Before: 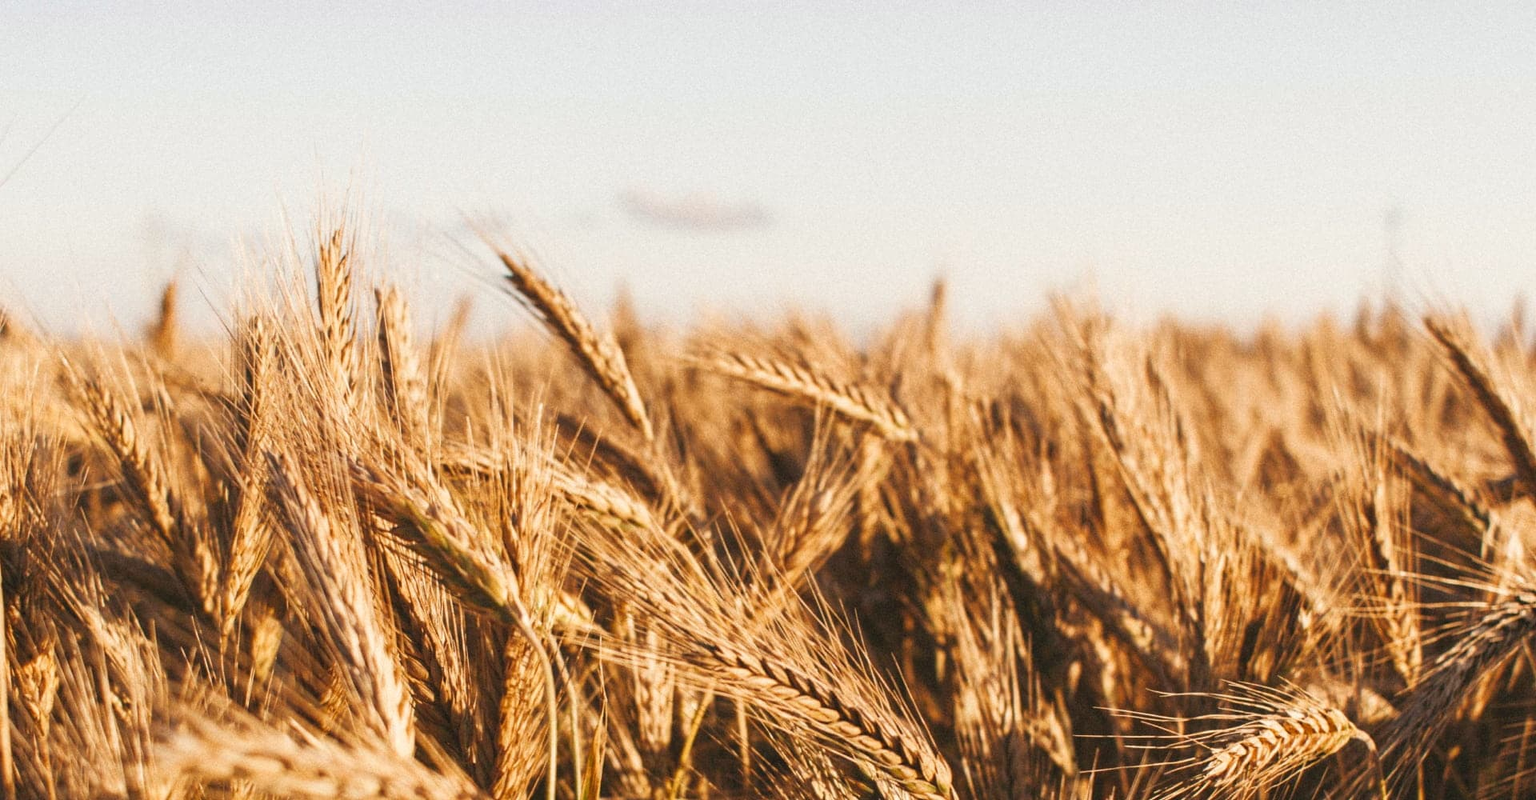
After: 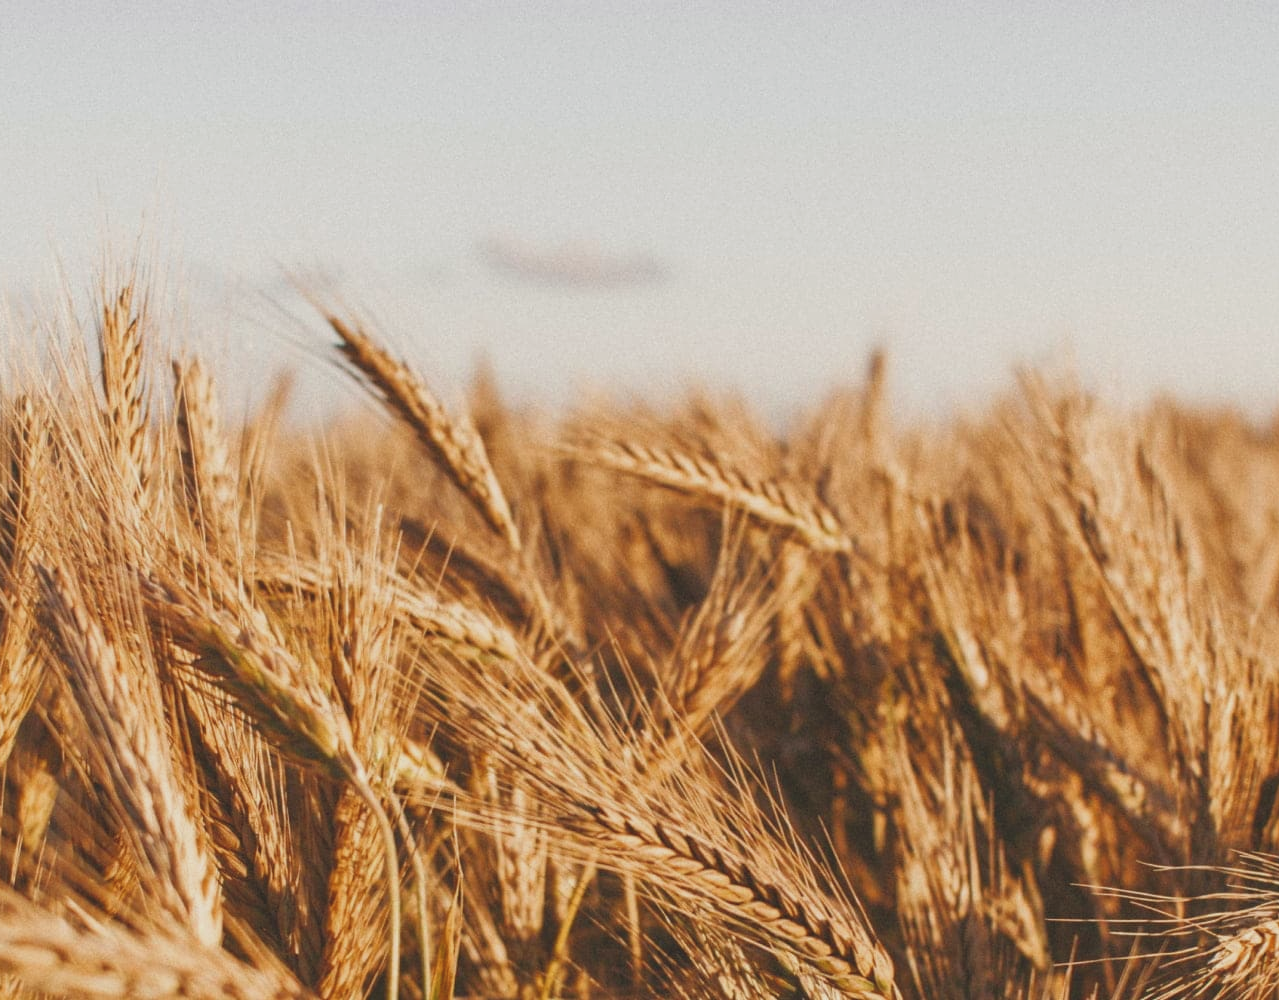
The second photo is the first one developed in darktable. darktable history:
exposure: black level correction -0.008, exposure 0.067 EV, compensate highlight preservation false
tone equalizer: -8 EV 0.25 EV, -7 EV 0.417 EV, -6 EV 0.417 EV, -5 EV 0.25 EV, -3 EV -0.25 EV, -2 EV -0.417 EV, -1 EV -0.417 EV, +0 EV -0.25 EV, edges refinement/feathering 500, mask exposure compensation -1.57 EV, preserve details guided filter
crop: left 15.419%, right 17.914%
